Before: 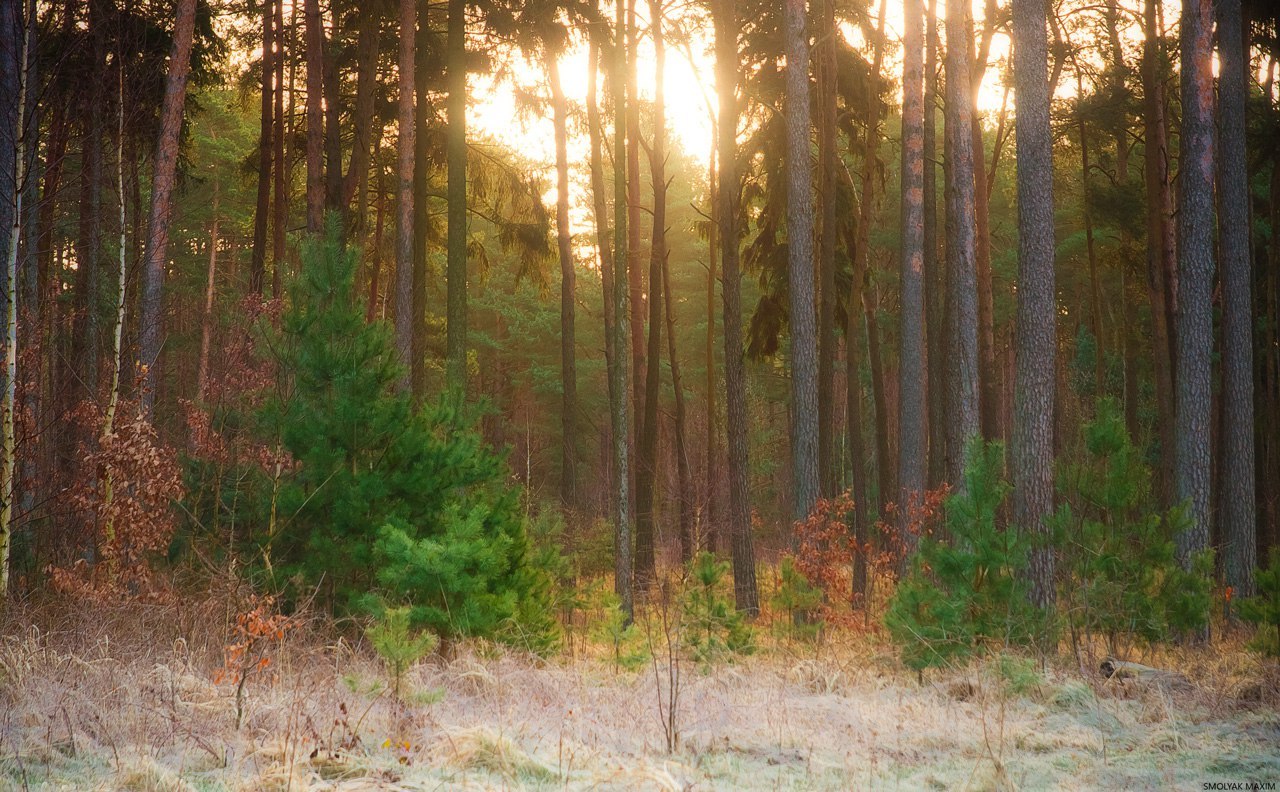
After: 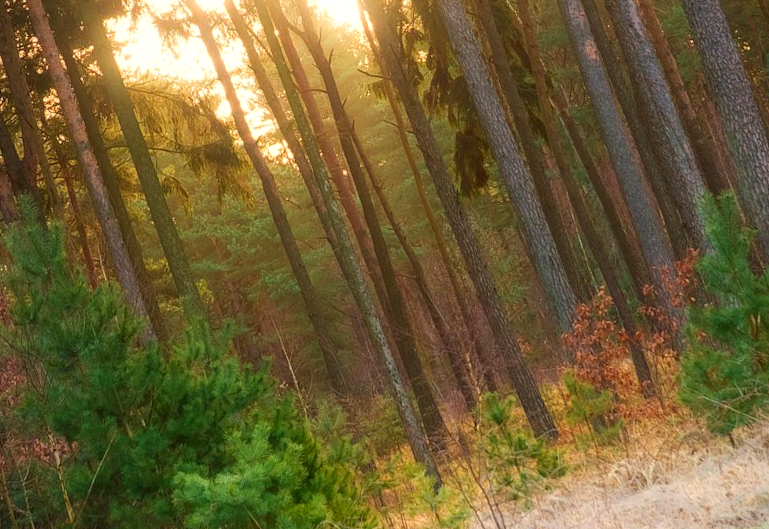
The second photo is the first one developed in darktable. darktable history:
crop and rotate: angle 19.39°, left 6.805%, right 4.276%, bottom 1.091%
local contrast: detail 130%
color balance rgb: highlights gain › chroma 2.04%, highlights gain › hue 71.67°, perceptual saturation grading › global saturation 0.911%, perceptual brilliance grading › global brilliance 2.716%, perceptual brilliance grading › highlights -3.295%, perceptual brilliance grading › shadows 3.125%, global vibrance 19.368%
